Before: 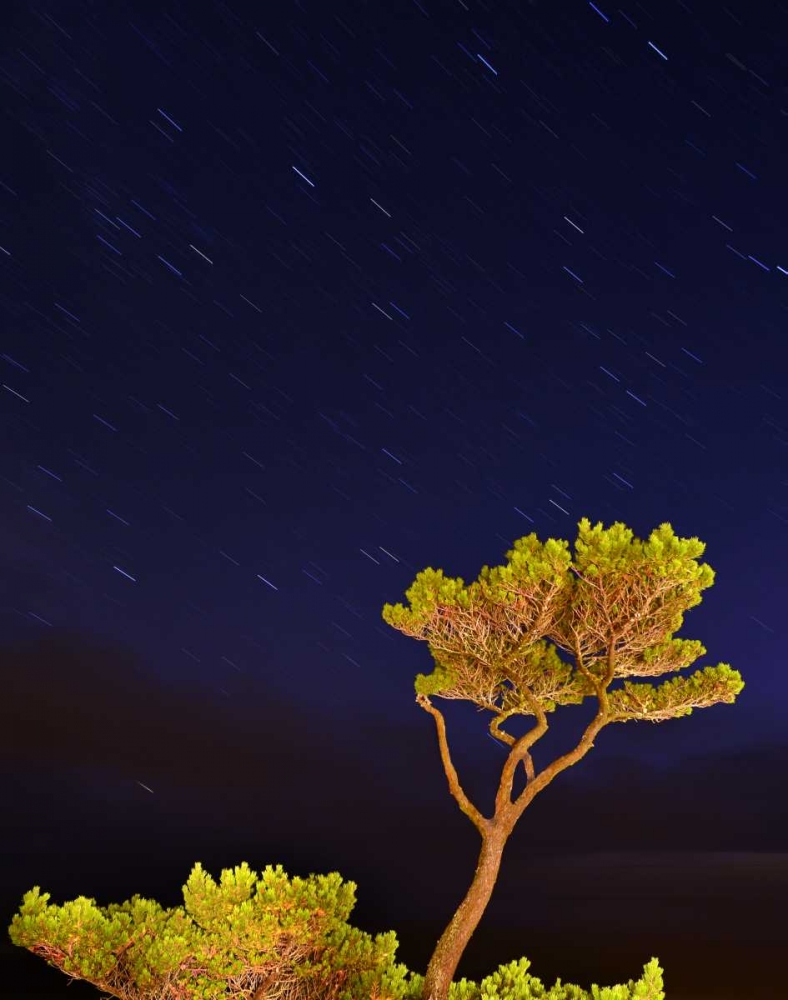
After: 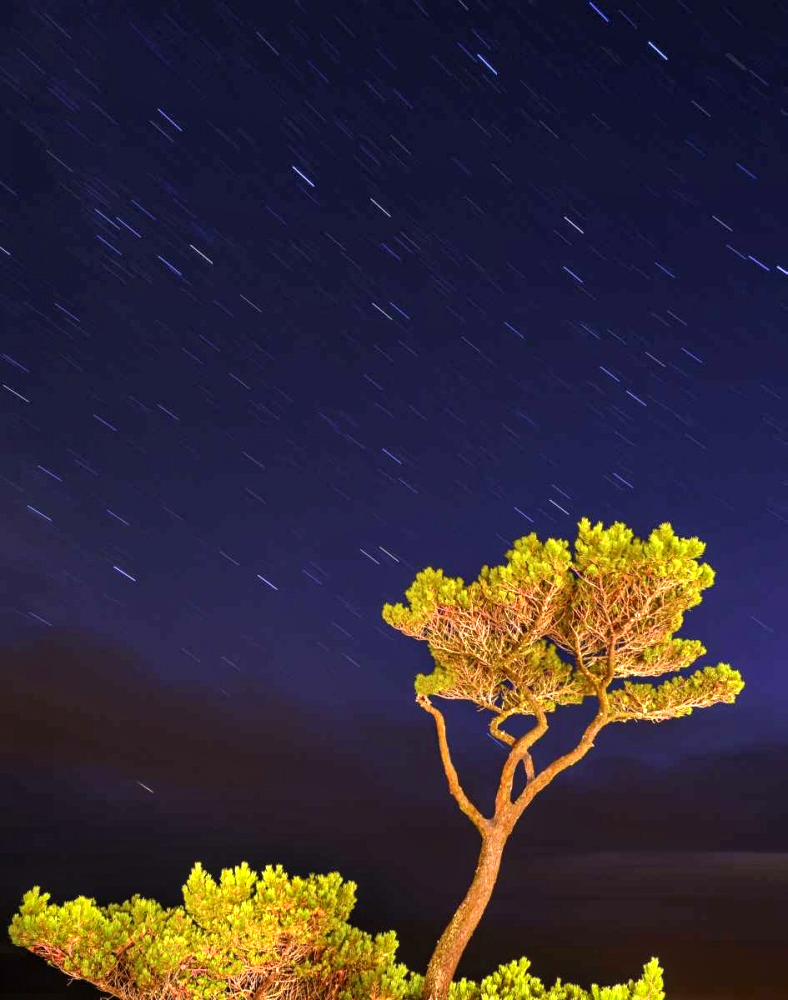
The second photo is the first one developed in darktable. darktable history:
shadows and highlights: shadows 24.29, highlights -77.56, soften with gaussian
local contrast: on, module defaults
exposure: exposure 0.659 EV, compensate exposure bias true, compensate highlight preservation false
